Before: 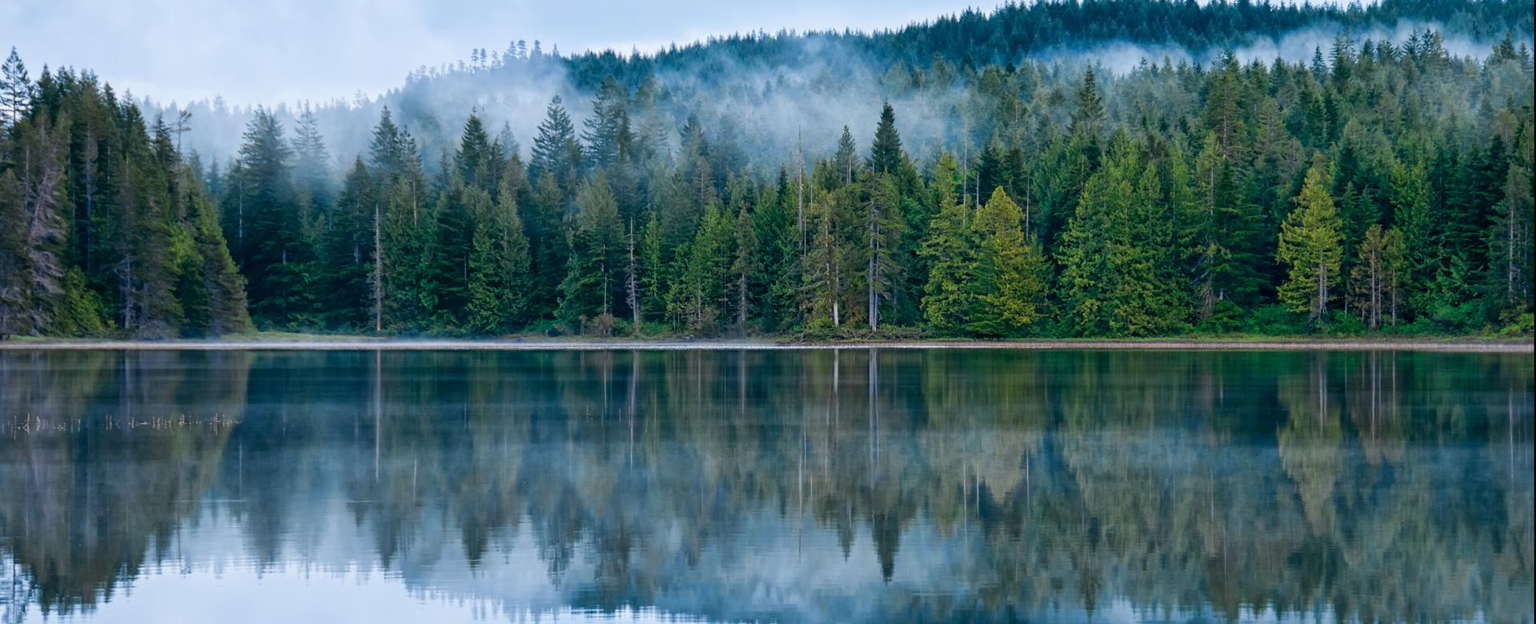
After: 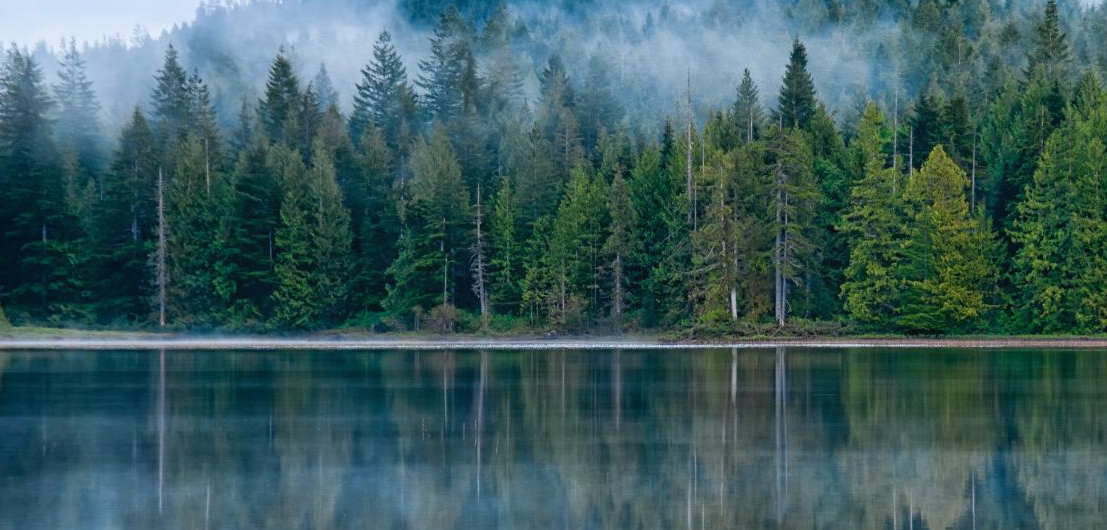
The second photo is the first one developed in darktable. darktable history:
color correction: highlights b* -0.014, saturation 0.994
crop: left 16.2%, top 11.374%, right 26.093%, bottom 20.596%
local contrast: mode bilateral grid, contrast 100, coarseness 100, detail 89%, midtone range 0.2
